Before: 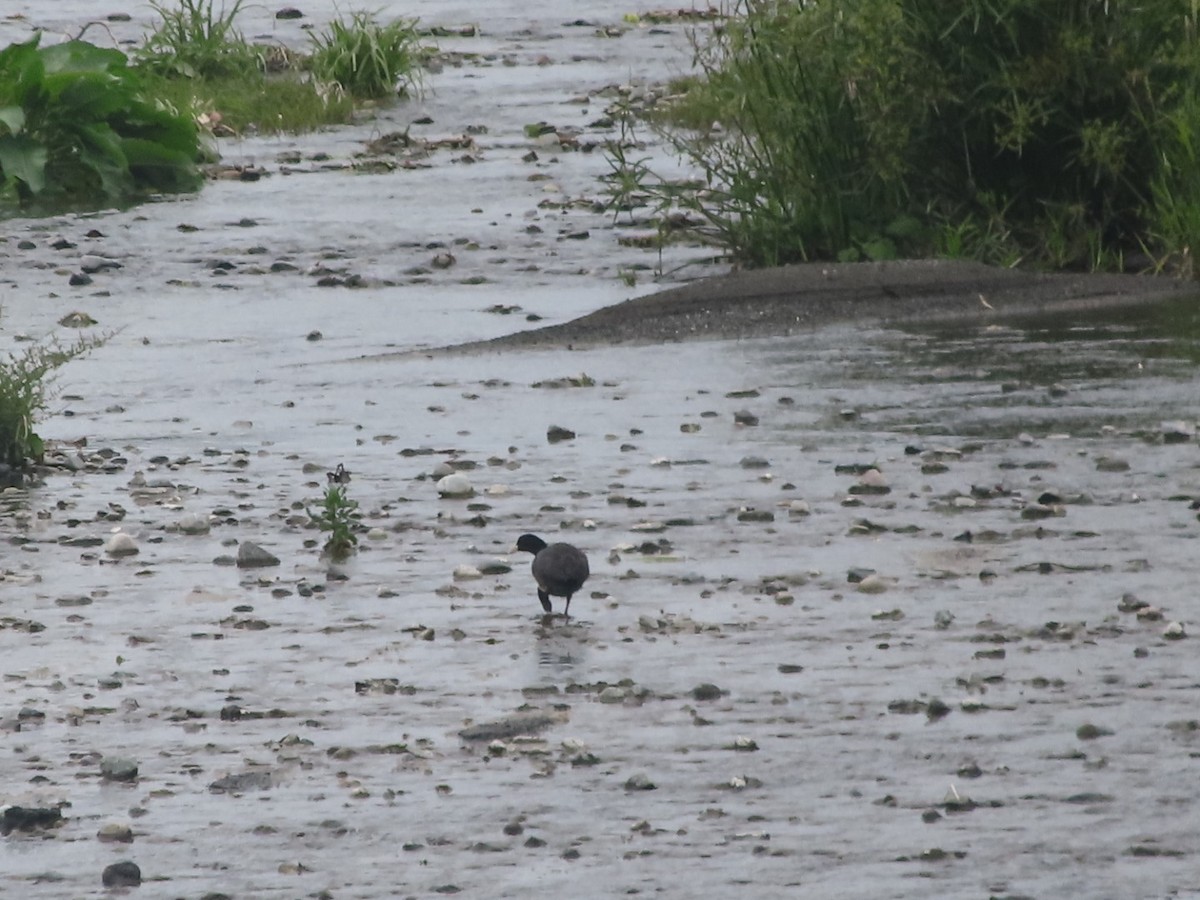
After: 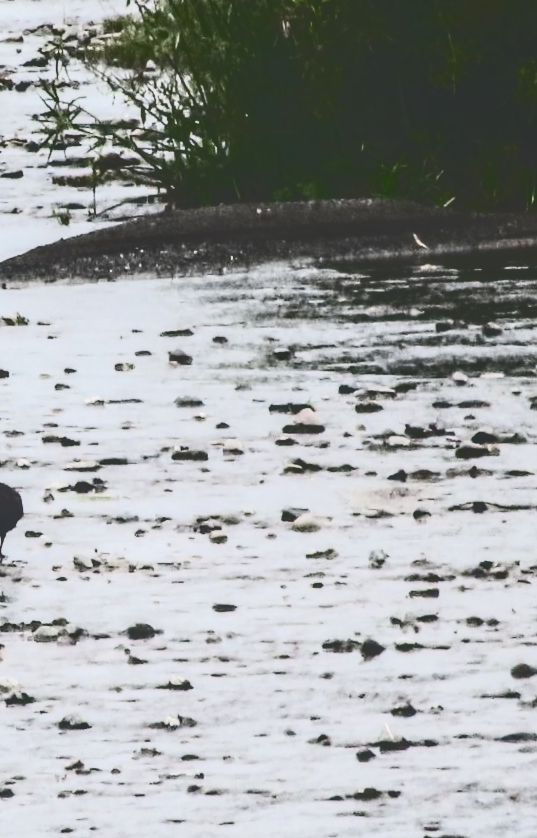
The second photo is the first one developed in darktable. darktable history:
crop: left 47.242%, top 6.876%, right 7.976%
local contrast: on, module defaults
tone curve: curves: ch0 [(0, 0) (0.003, 0.184) (0.011, 0.184) (0.025, 0.189) (0.044, 0.192) (0.069, 0.194) (0.1, 0.2) (0.136, 0.202) (0.177, 0.206) (0.224, 0.214) (0.277, 0.243) (0.335, 0.297) (0.399, 0.39) (0.468, 0.508) (0.543, 0.653) (0.623, 0.754) (0.709, 0.834) (0.801, 0.887) (0.898, 0.925) (1, 1)], color space Lab, independent channels, preserve colors none
contrast brightness saturation: contrast 0.37, brightness 0.109
